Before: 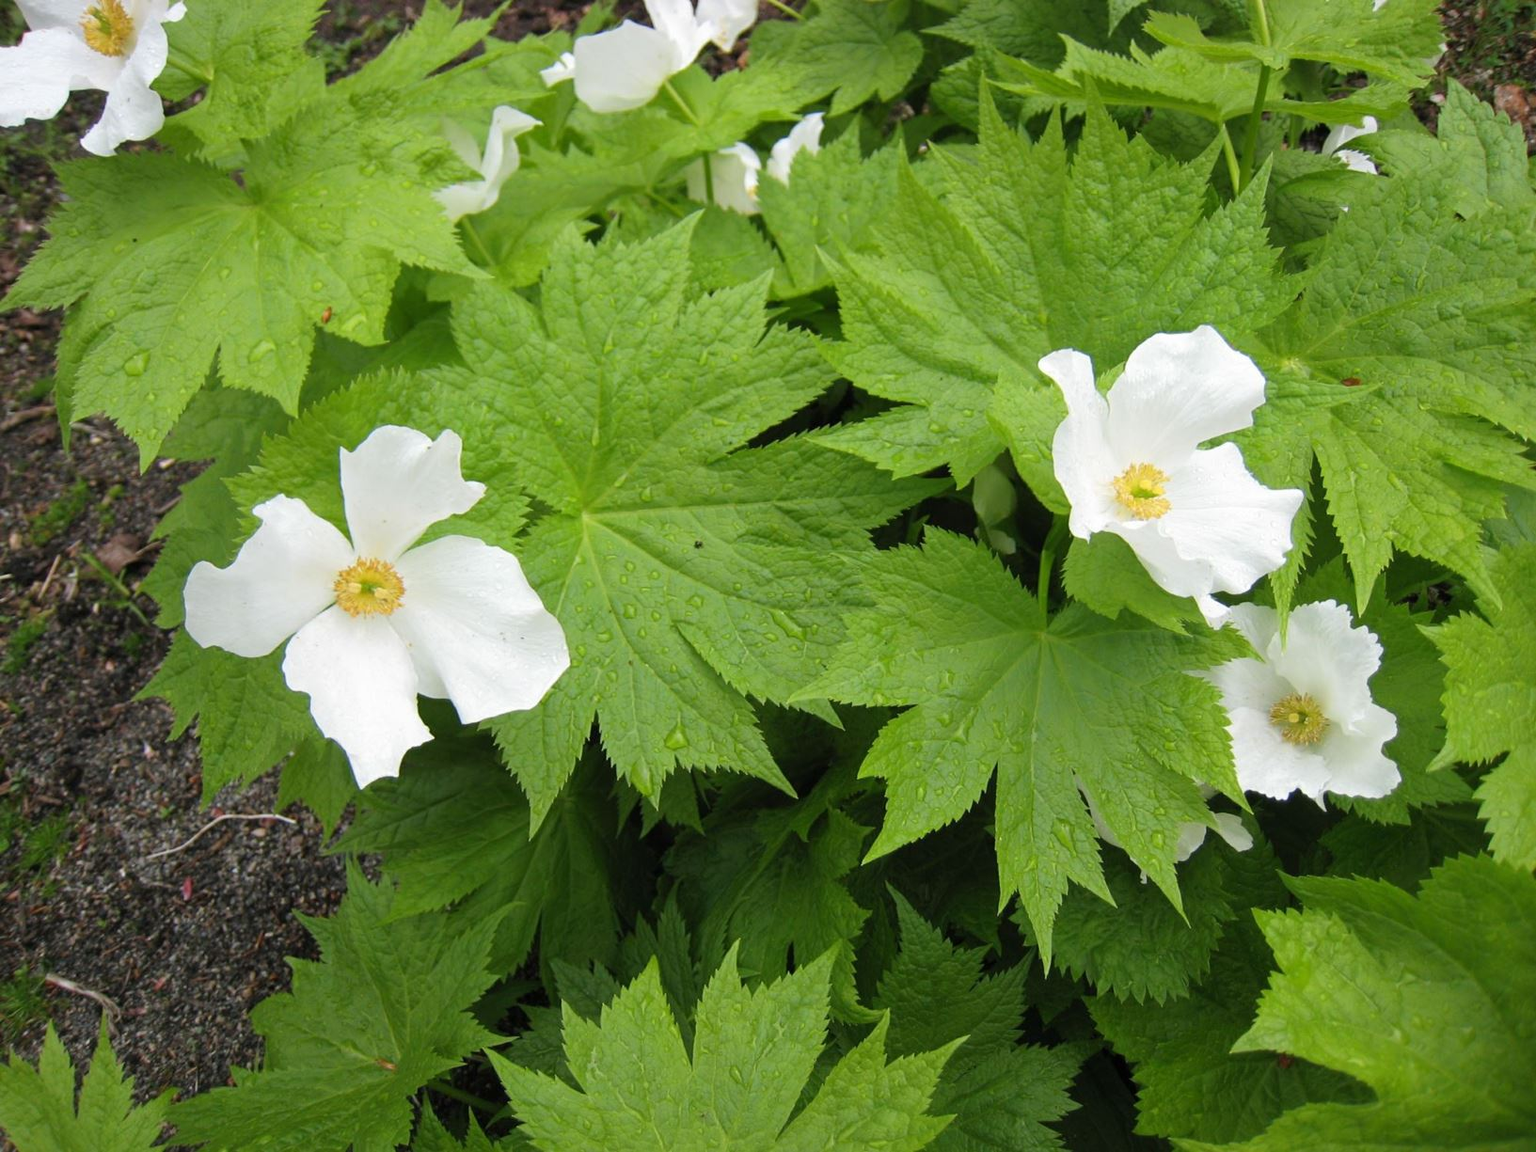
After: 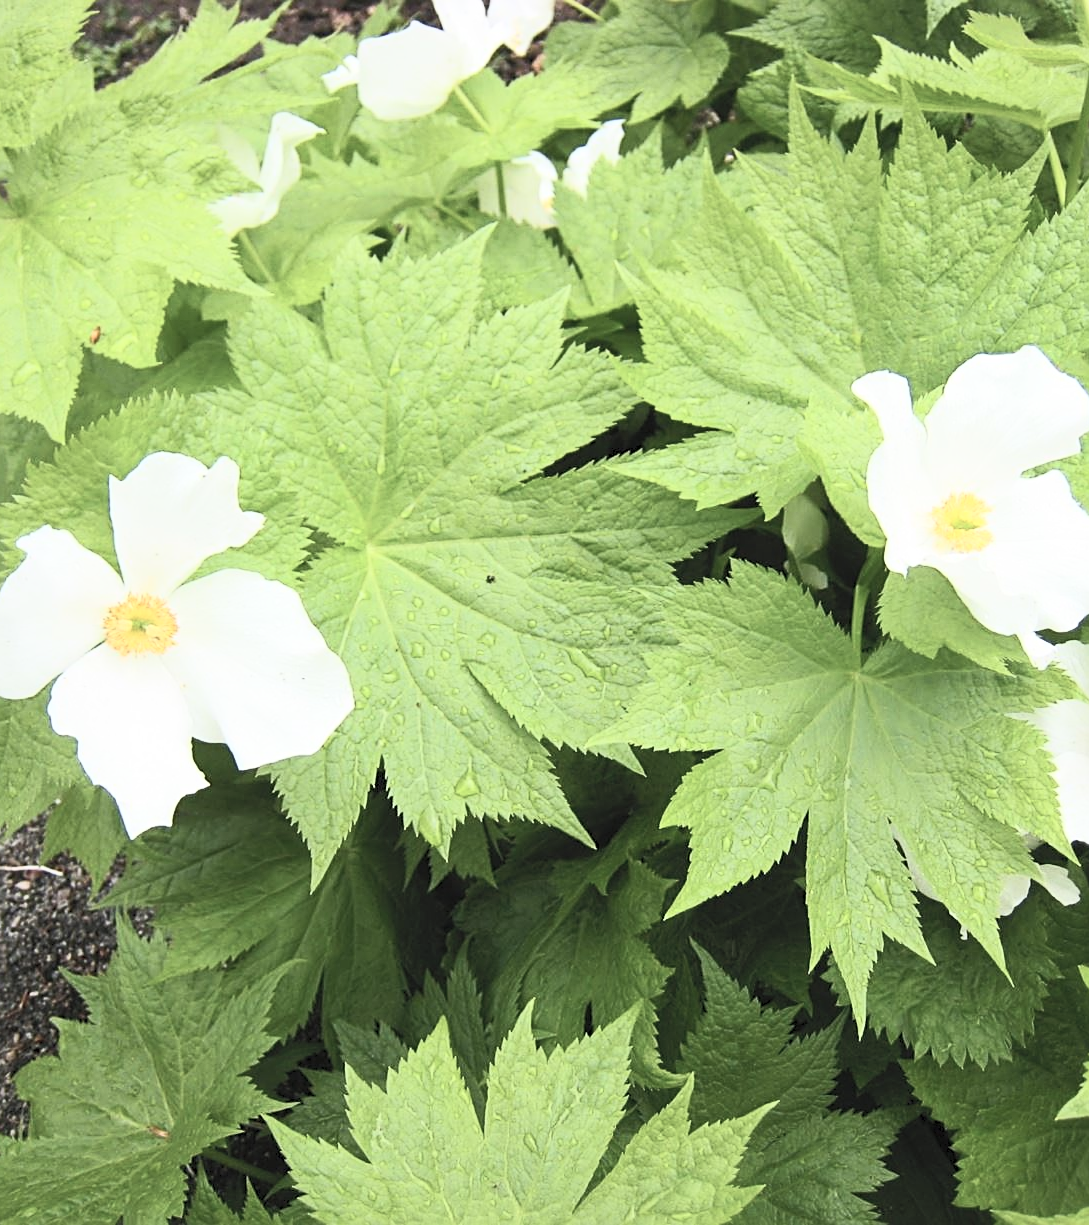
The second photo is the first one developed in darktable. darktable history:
contrast brightness saturation: contrast 0.427, brightness 0.546, saturation -0.205
crop: left 15.433%, right 17.819%
sharpen: on, module defaults
